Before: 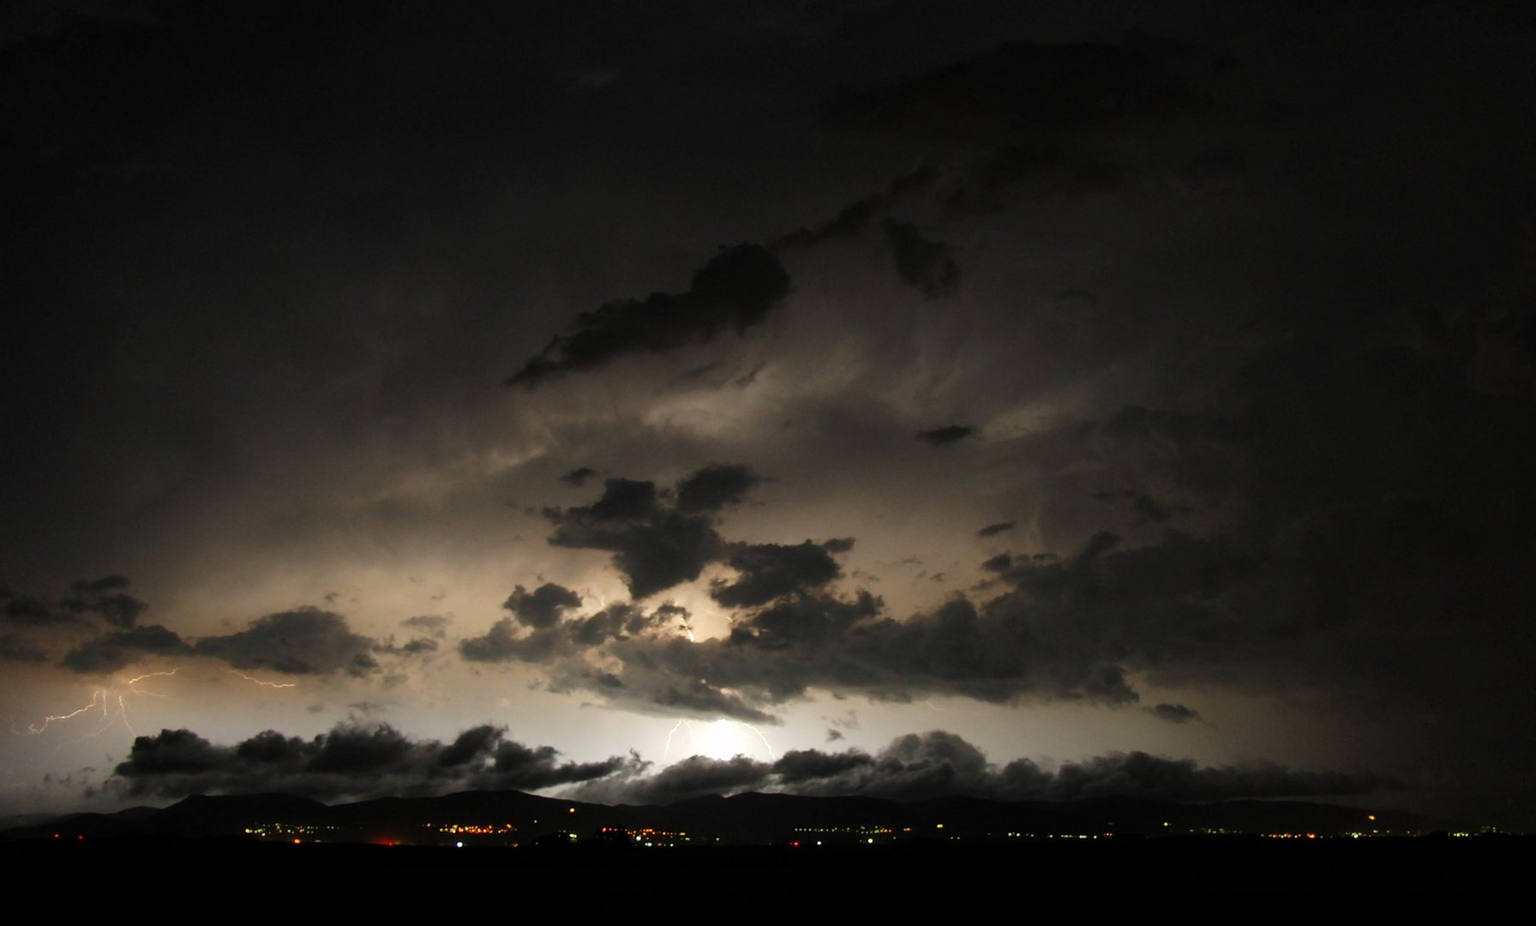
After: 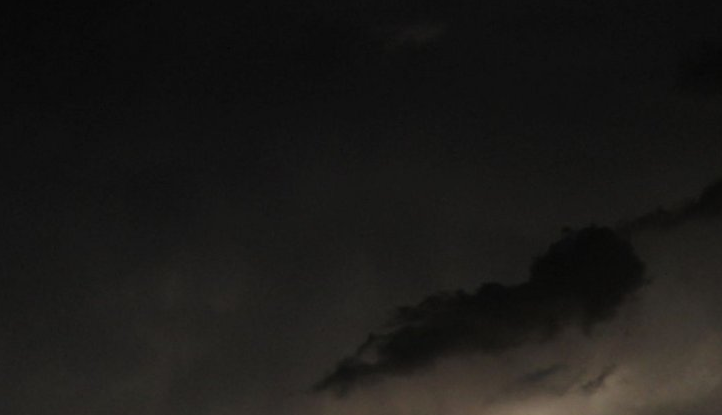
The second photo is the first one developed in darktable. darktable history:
crop: left 15.491%, top 5.446%, right 44.172%, bottom 56.053%
